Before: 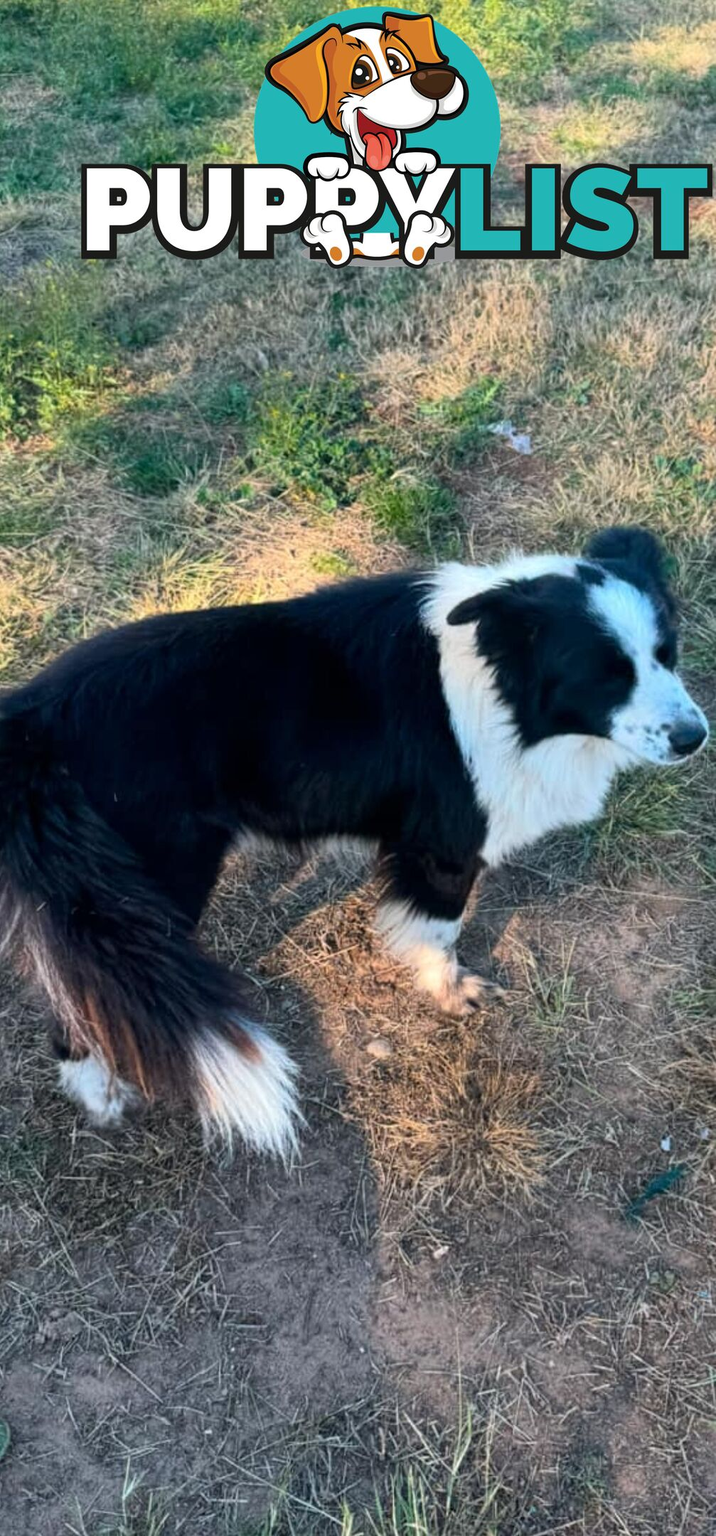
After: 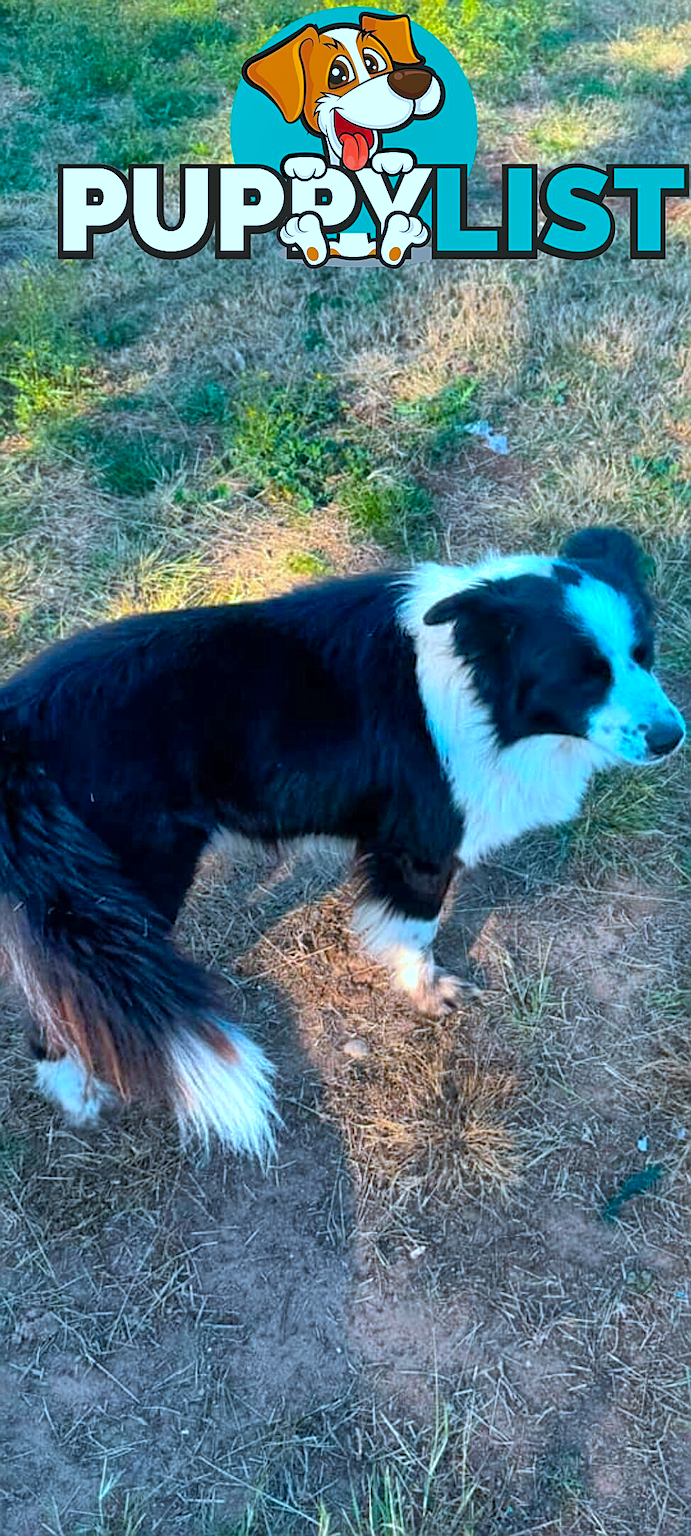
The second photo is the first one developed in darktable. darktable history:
crop and rotate: left 3.35%
shadows and highlights: on, module defaults
vignetting: fall-off start 116%, fall-off radius 58.97%
color correction: highlights a* -9.59, highlights b* -21.94
color balance rgb: perceptual saturation grading › global saturation 33.53%
exposure: exposure 0.202 EV, compensate highlight preservation false
sharpen: on, module defaults
